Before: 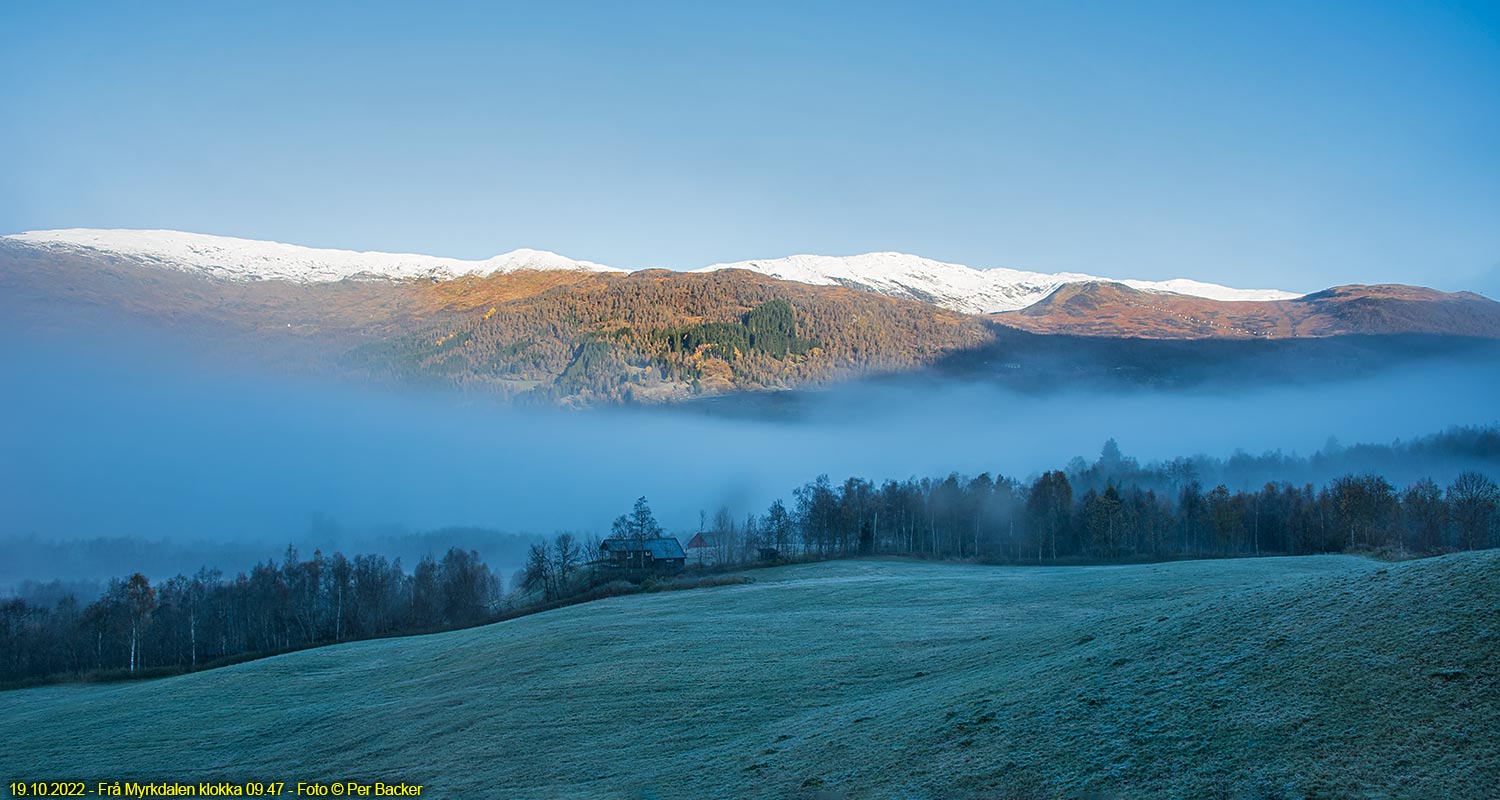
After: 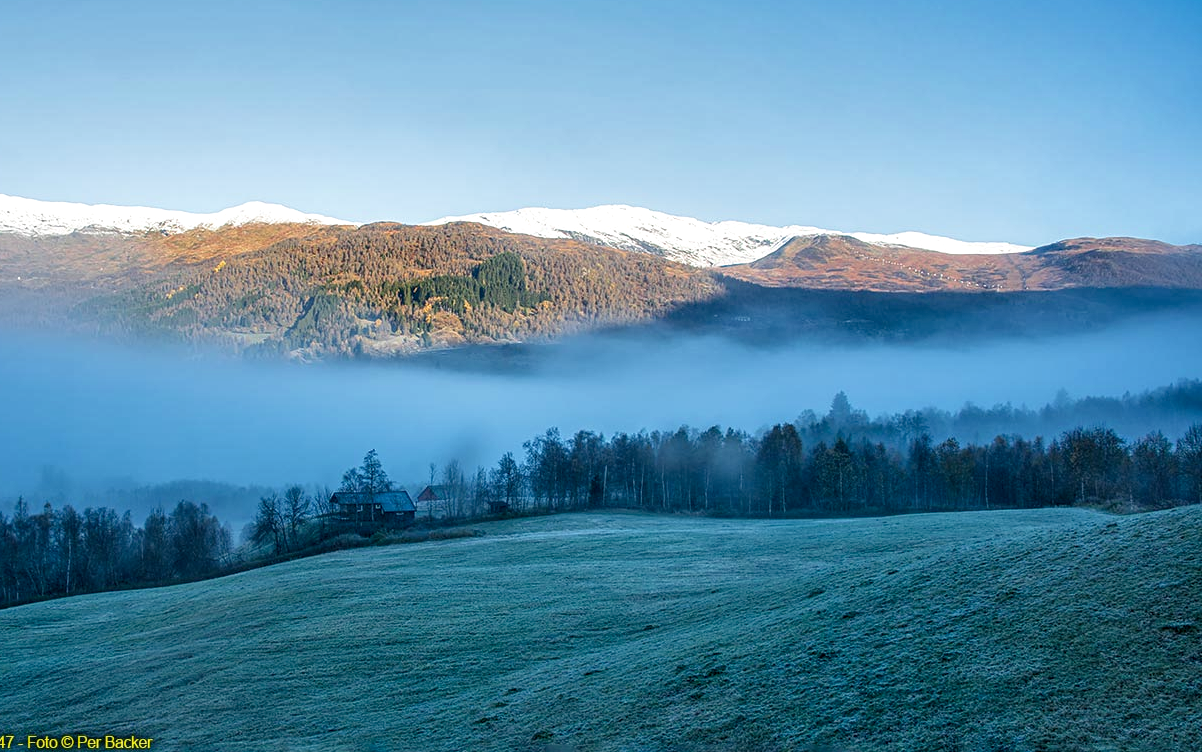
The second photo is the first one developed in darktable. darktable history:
tone curve: curves: ch0 [(0, 0) (0.003, 0.003) (0.011, 0.012) (0.025, 0.026) (0.044, 0.047) (0.069, 0.073) (0.1, 0.105) (0.136, 0.143) (0.177, 0.187) (0.224, 0.237) (0.277, 0.293) (0.335, 0.354) (0.399, 0.422) (0.468, 0.495) (0.543, 0.574) (0.623, 0.659) (0.709, 0.749) (0.801, 0.846) (0.898, 0.932) (1, 1)], preserve colors none
crop and rotate: left 18.01%, top 5.929%, right 1.828%
color balance rgb: shadows lift › chroma 1.986%, shadows lift › hue 261.84°, linear chroma grading › shadows -1.606%, linear chroma grading › highlights -13.9%, linear chroma grading › global chroma -9.574%, linear chroma grading › mid-tones -10.1%, perceptual saturation grading › global saturation 19.742%, global vibrance 20%
local contrast: detail 130%
